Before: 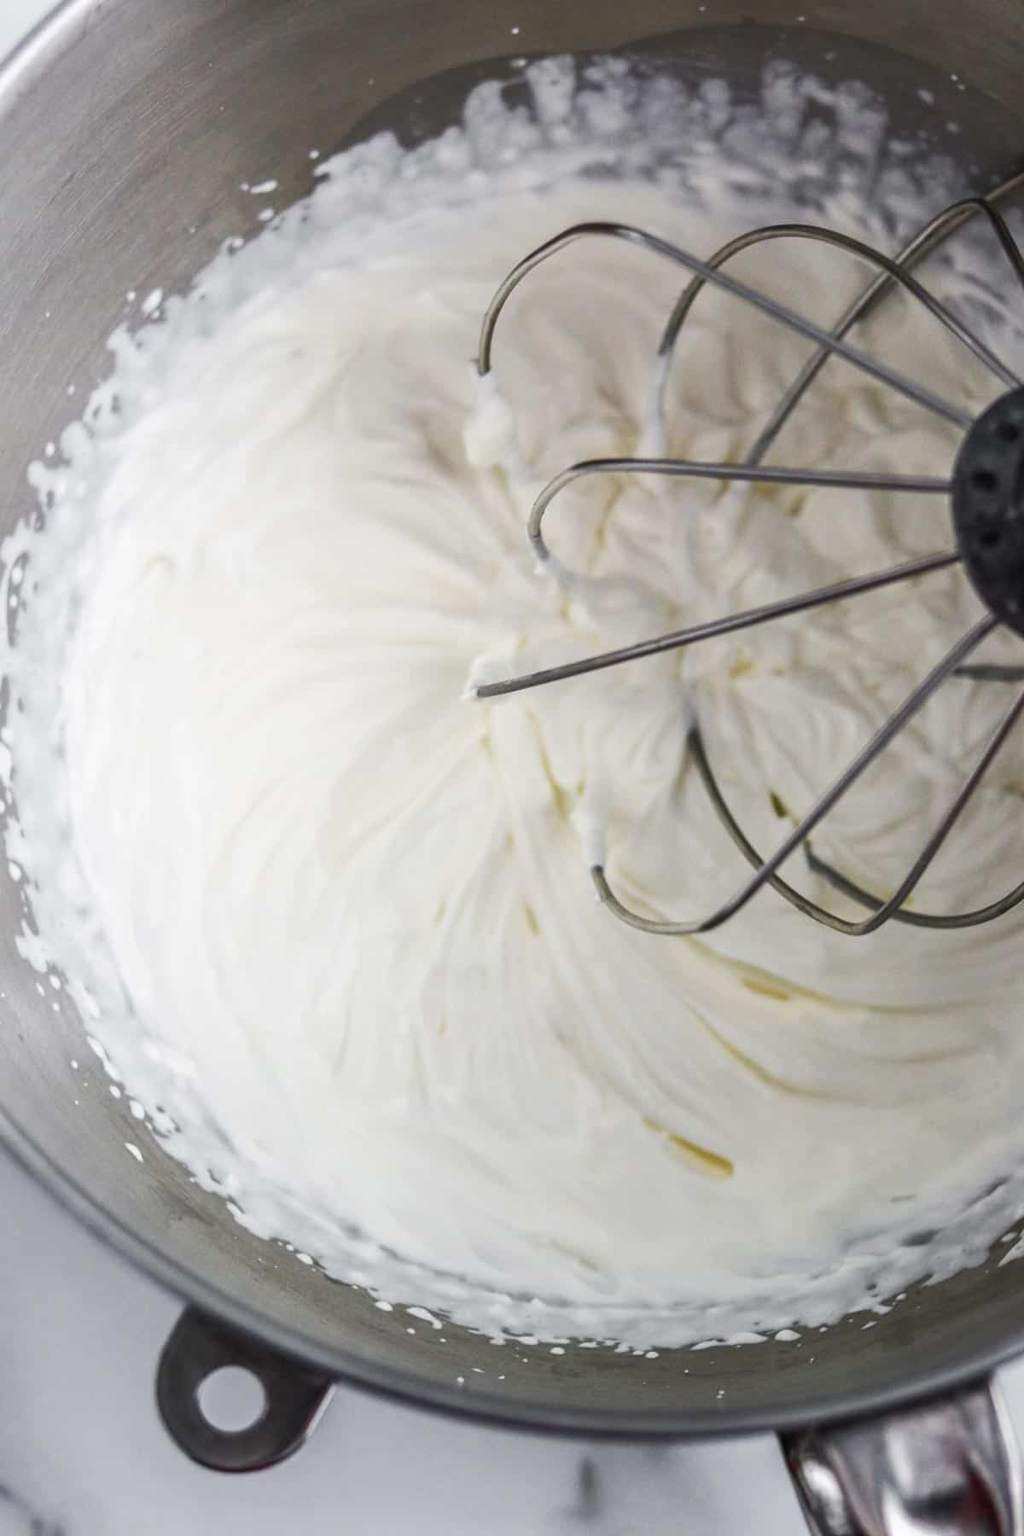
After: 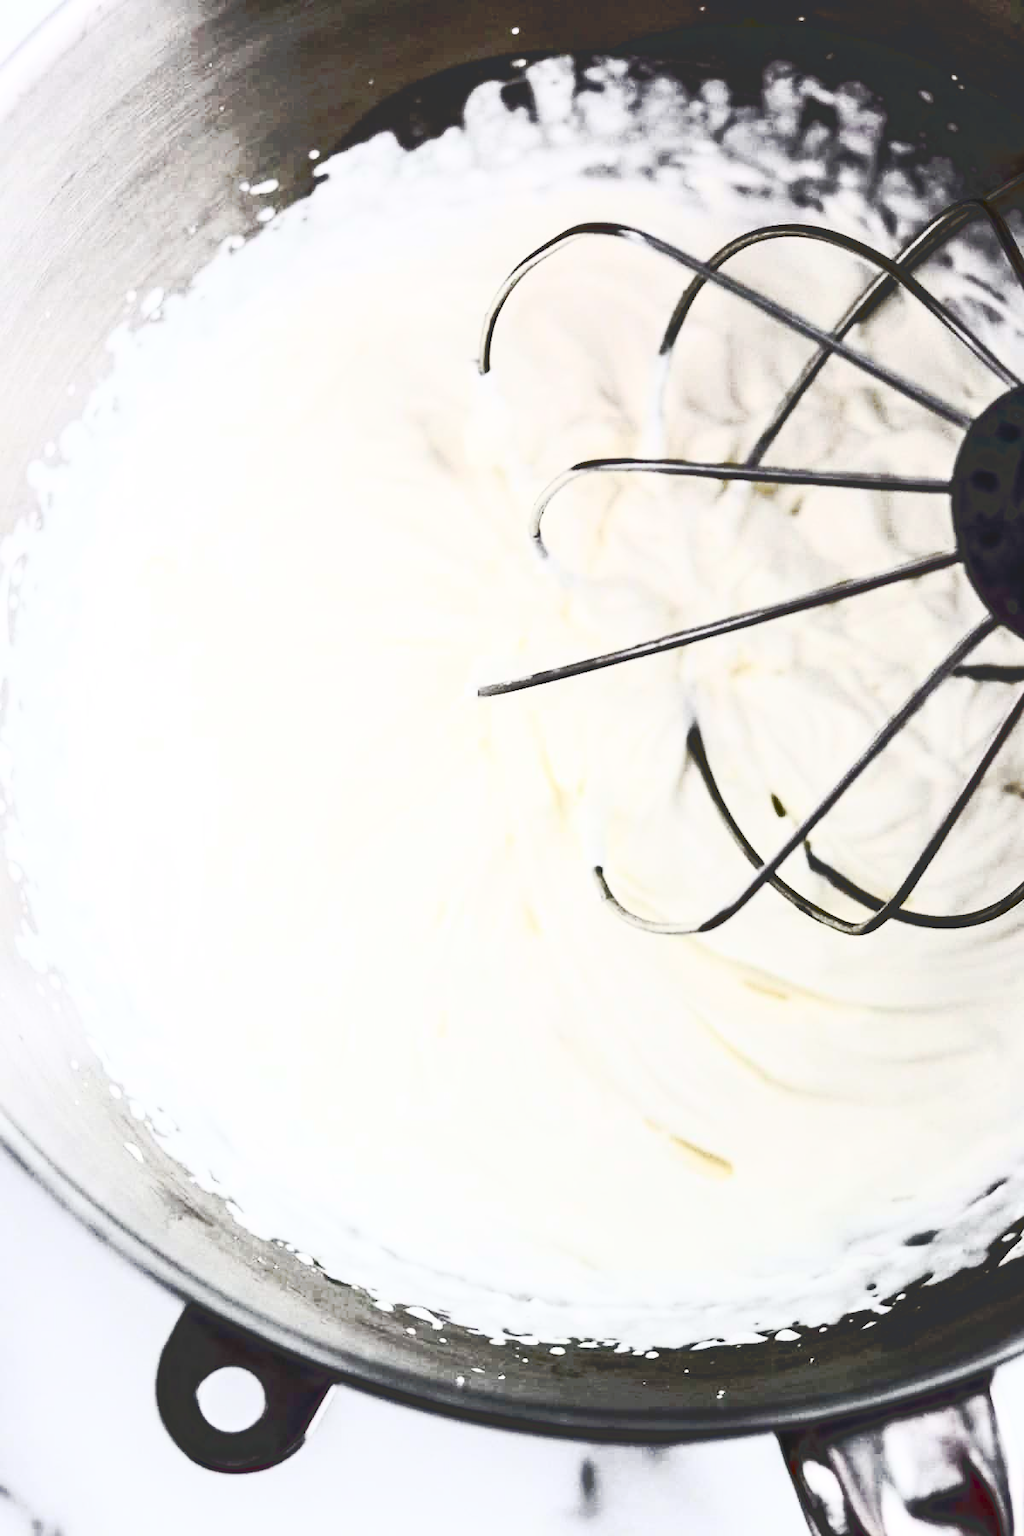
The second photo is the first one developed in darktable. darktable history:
tone curve: curves: ch0 [(0, 0) (0.003, 0.055) (0.011, 0.111) (0.025, 0.126) (0.044, 0.169) (0.069, 0.215) (0.1, 0.199) (0.136, 0.207) (0.177, 0.259) (0.224, 0.327) (0.277, 0.361) (0.335, 0.431) (0.399, 0.501) (0.468, 0.589) (0.543, 0.683) (0.623, 0.73) (0.709, 0.796) (0.801, 0.863) (0.898, 0.921) (1, 1)], preserve colors none
contrast brightness saturation: contrast 0.924, brightness 0.194
